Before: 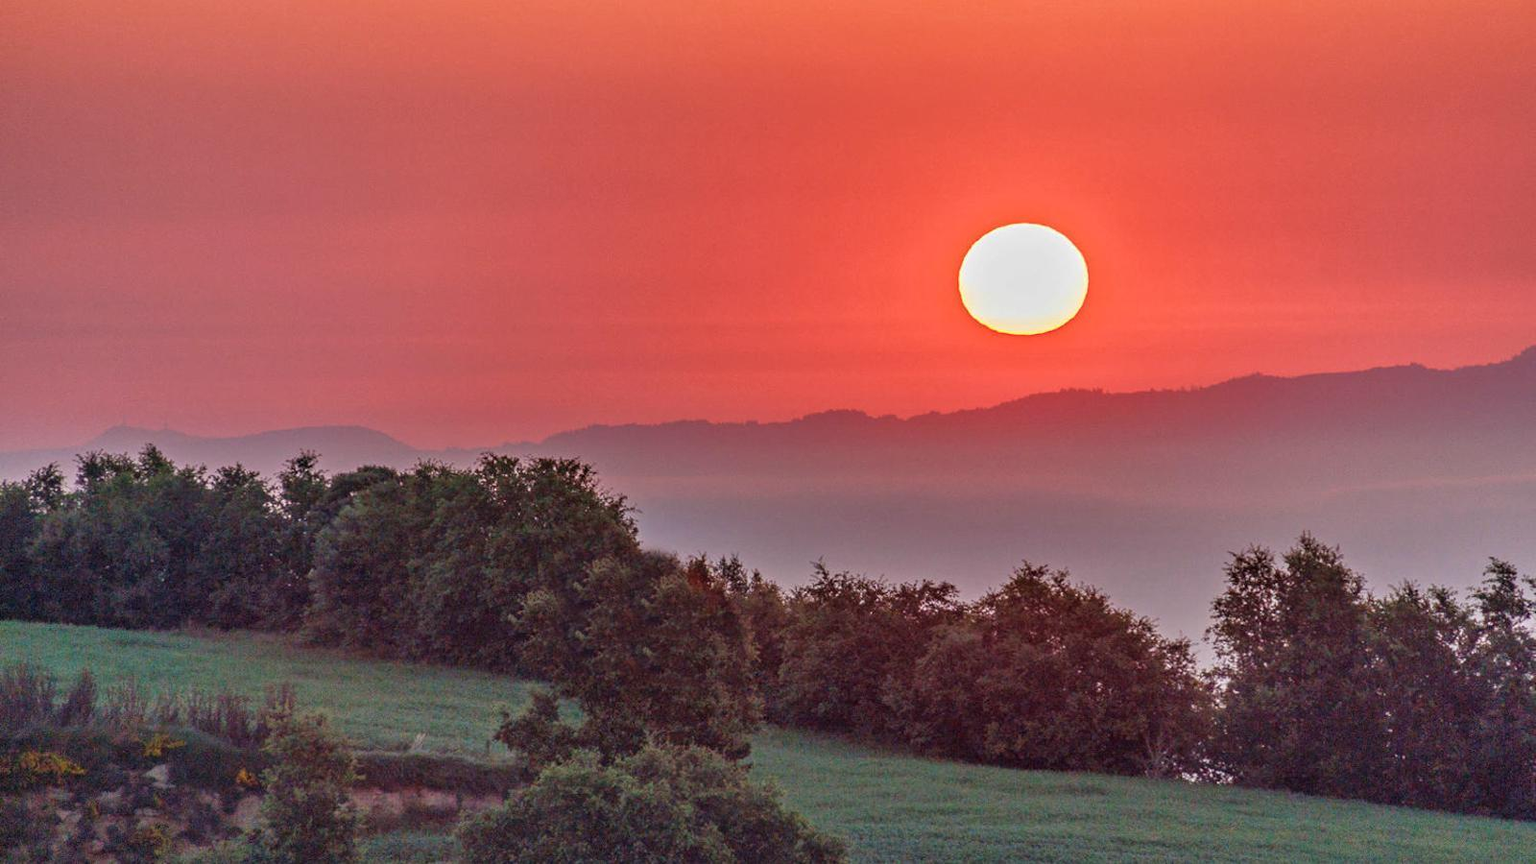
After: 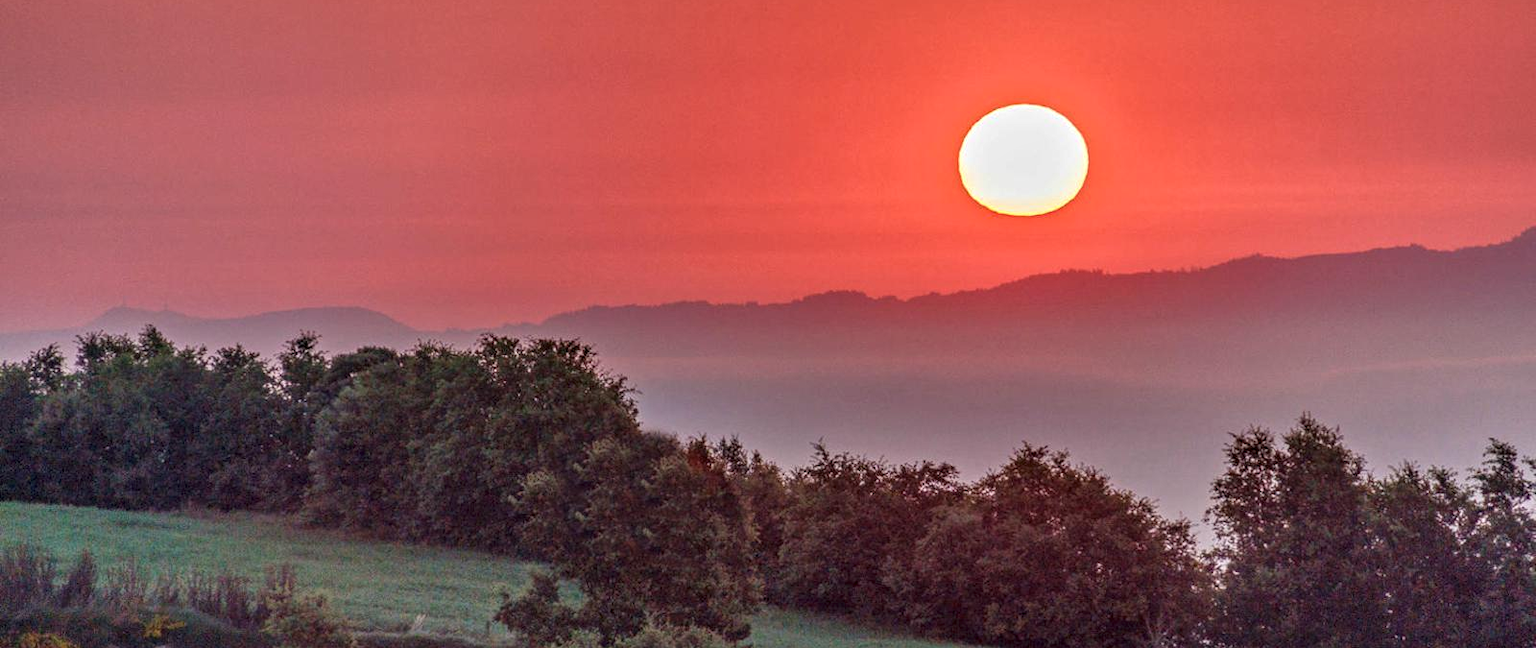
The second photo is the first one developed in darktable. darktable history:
local contrast: on, module defaults
crop: top 13.819%, bottom 11.169%
